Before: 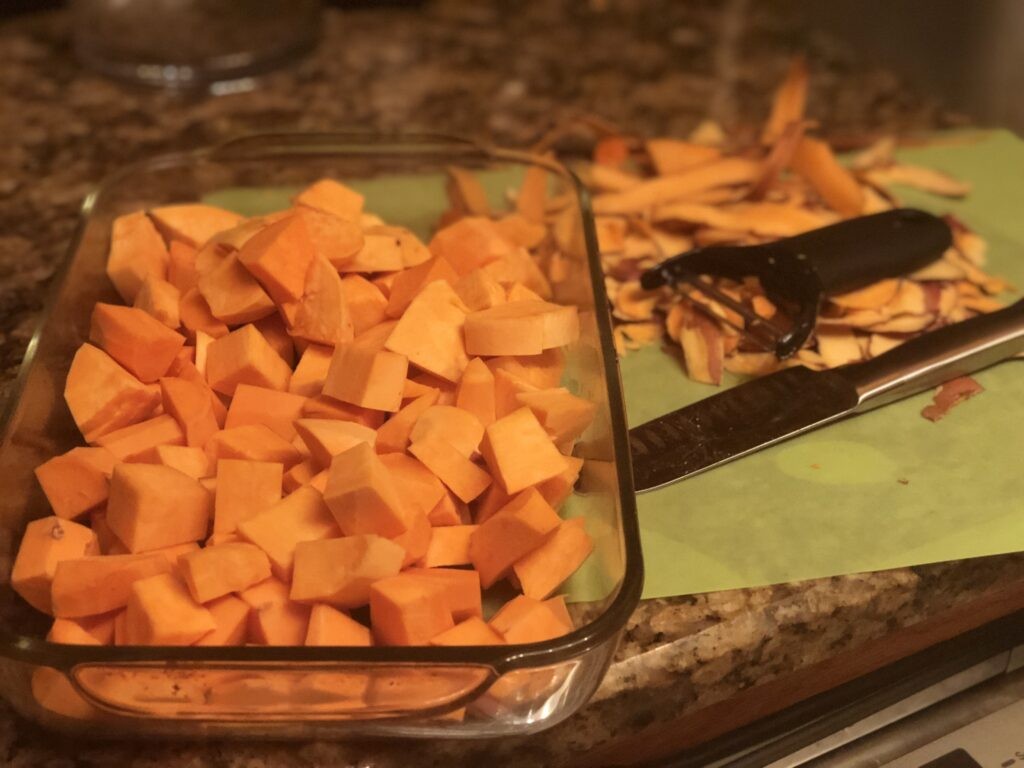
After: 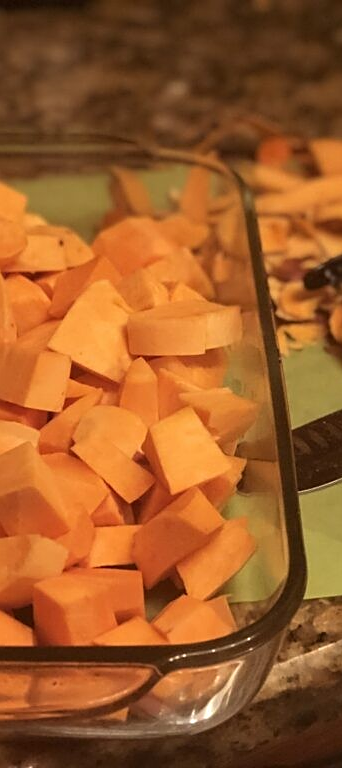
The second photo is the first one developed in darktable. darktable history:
sharpen: on, module defaults
crop: left 32.948%, right 33.631%
